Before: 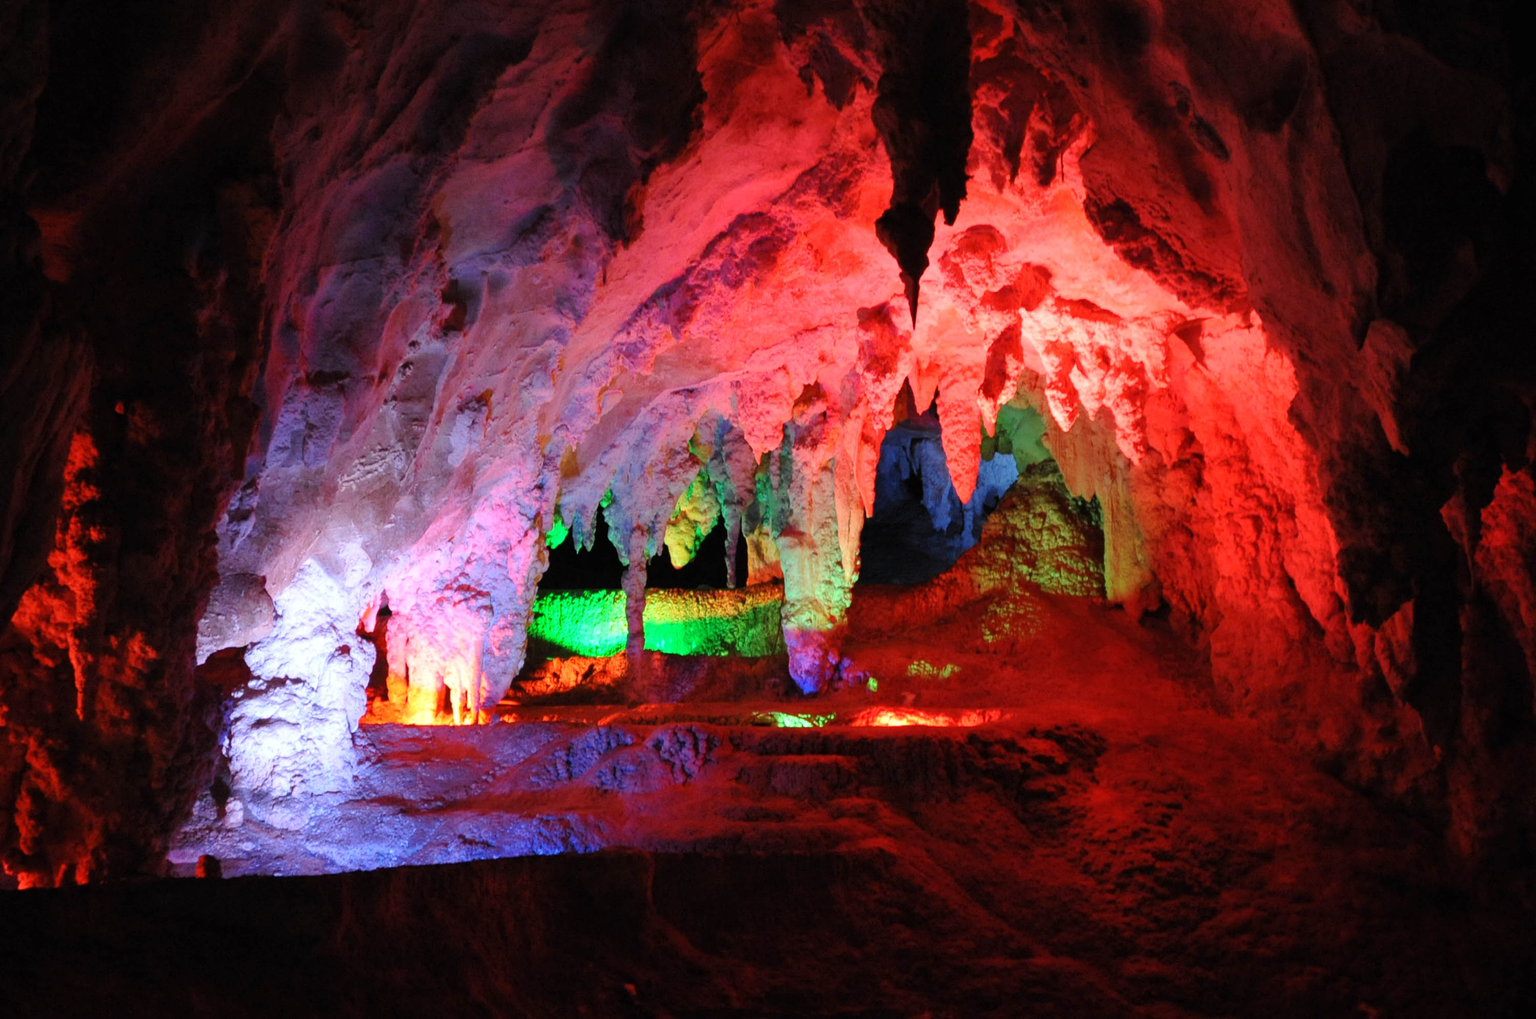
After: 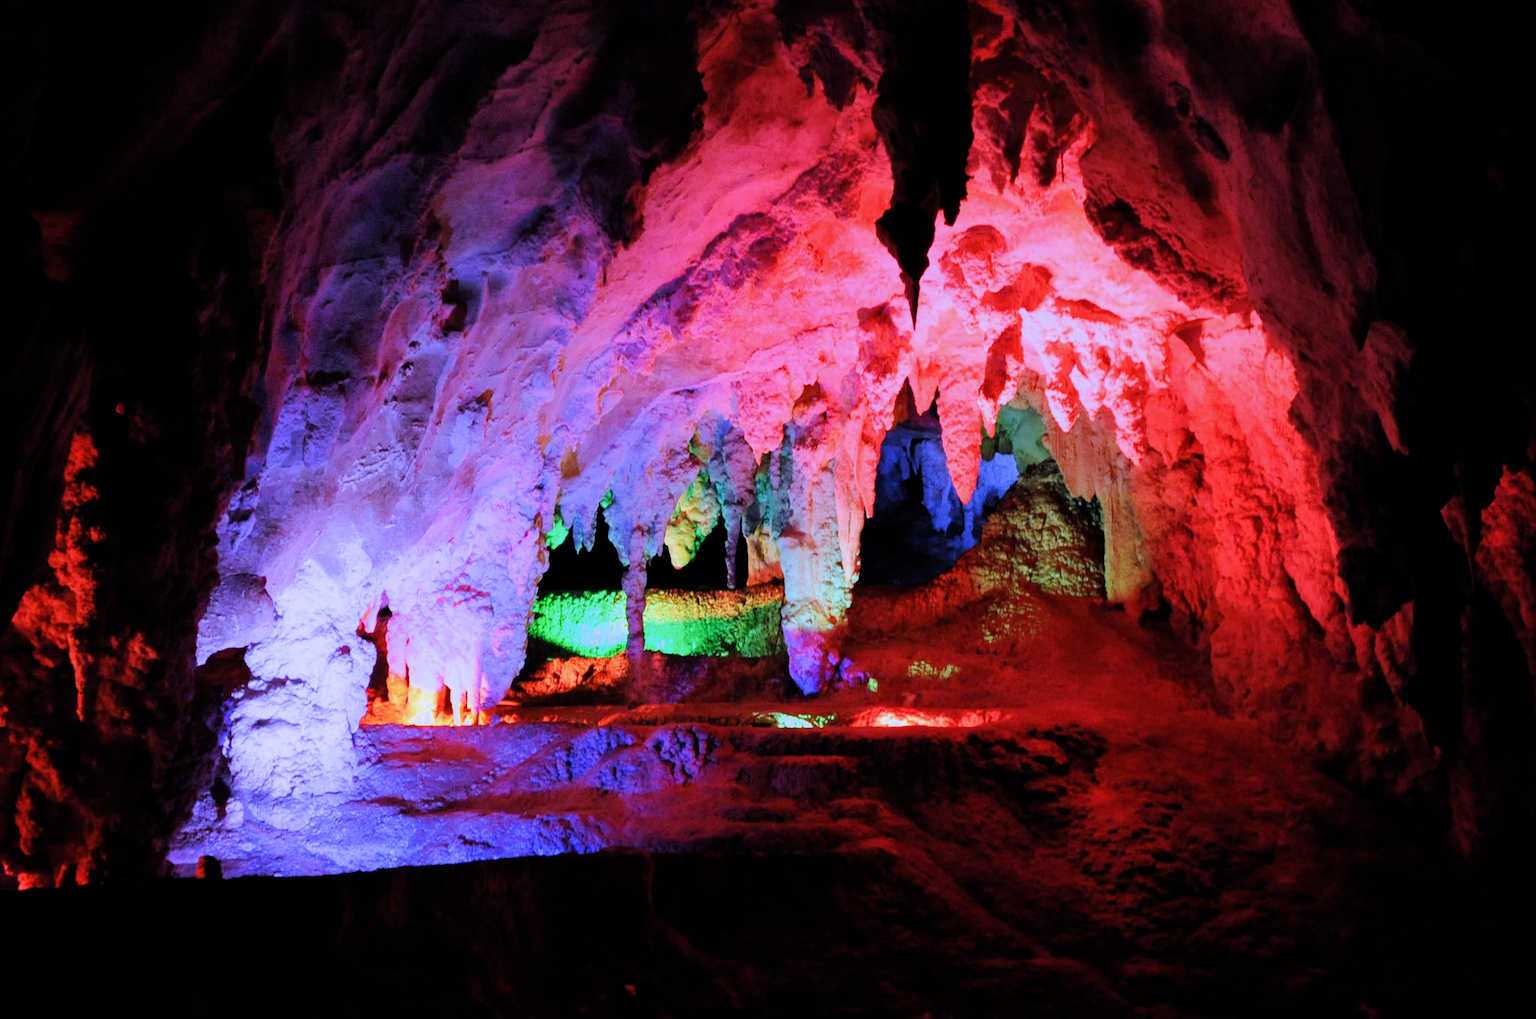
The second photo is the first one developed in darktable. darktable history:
tone equalizer: -8 EV -0.417 EV, -7 EV -0.389 EV, -6 EV -0.333 EV, -5 EV -0.222 EV, -3 EV 0.222 EV, -2 EV 0.333 EV, -1 EV 0.389 EV, +0 EV 0.417 EV, edges refinement/feathering 500, mask exposure compensation -1.57 EV, preserve details no
filmic rgb: white relative exposure 3.85 EV, hardness 4.3
white balance: red 0.98, blue 1.61
